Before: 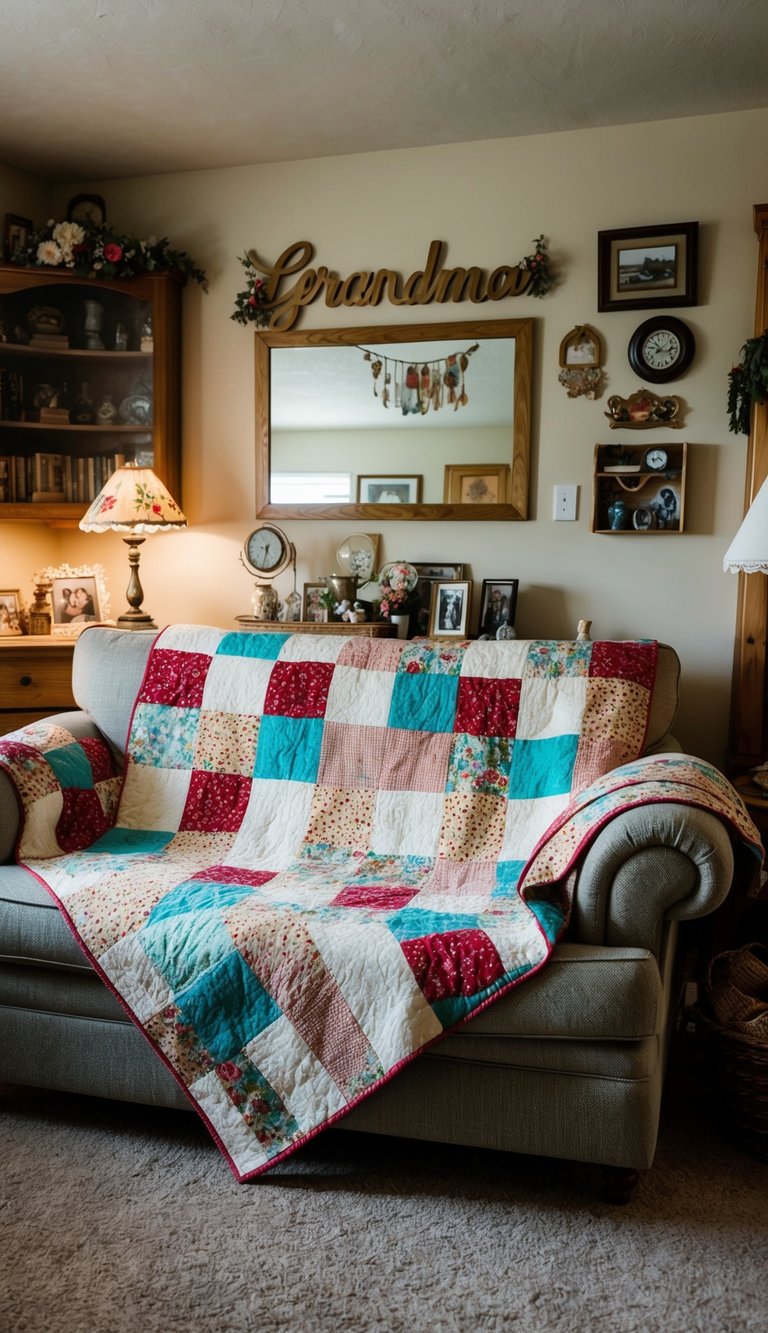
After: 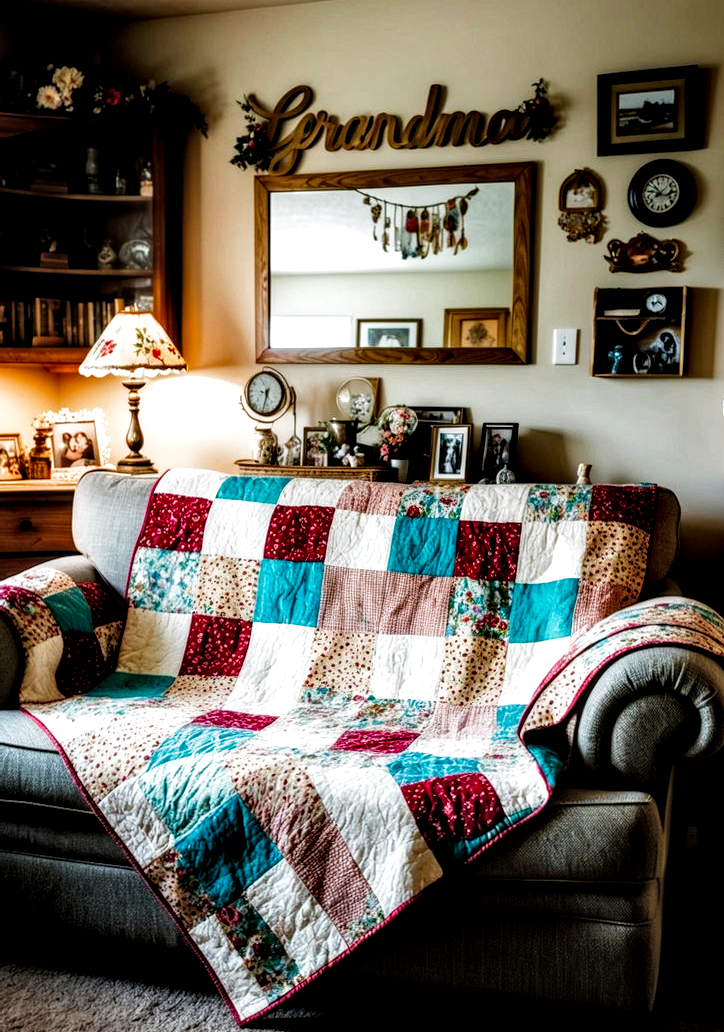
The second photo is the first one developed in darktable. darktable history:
local contrast: highlights 78%, shadows 56%, detail 175%, midtone range 0.426
filmic rgb: black relative exposure -6.47 EV, white relative exposure 2.43 EV, target white luminance 99.943%, hardness 5.3, latitude 1.06%, contrast 1.415, highlights saturation mix 3.3%, add noise in highlights 0.002, preserve chrominance no, color science v4 (2020)
crop and rotate: angle 0.074°, top 11.641%, right 5.43%, bottom 10.703%
